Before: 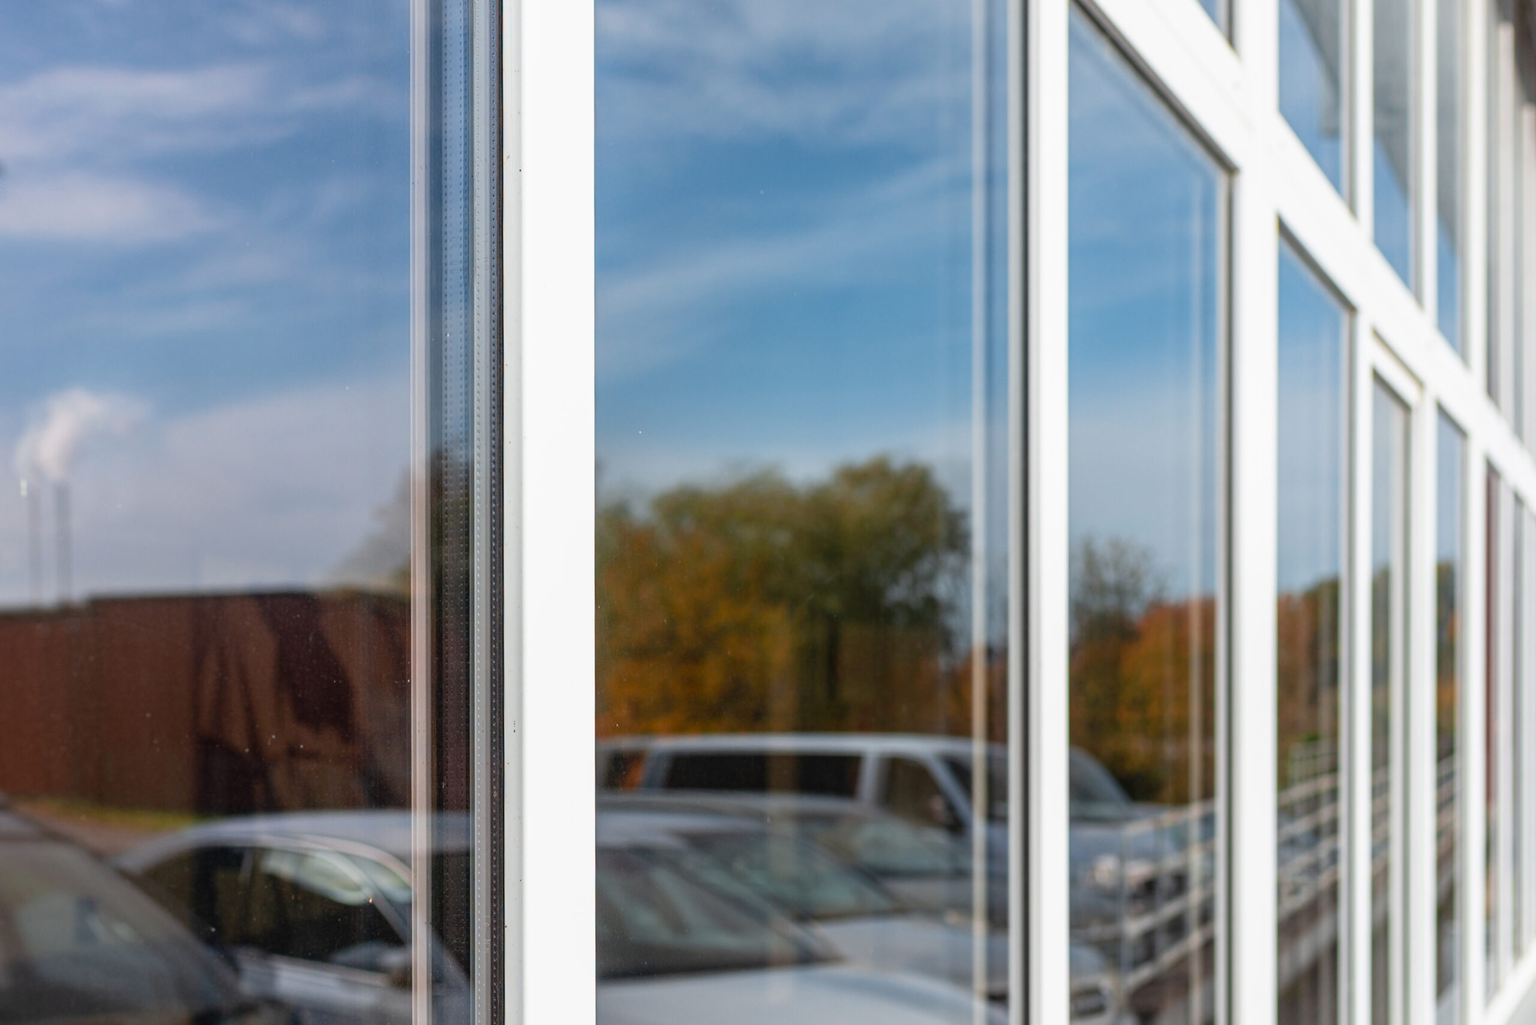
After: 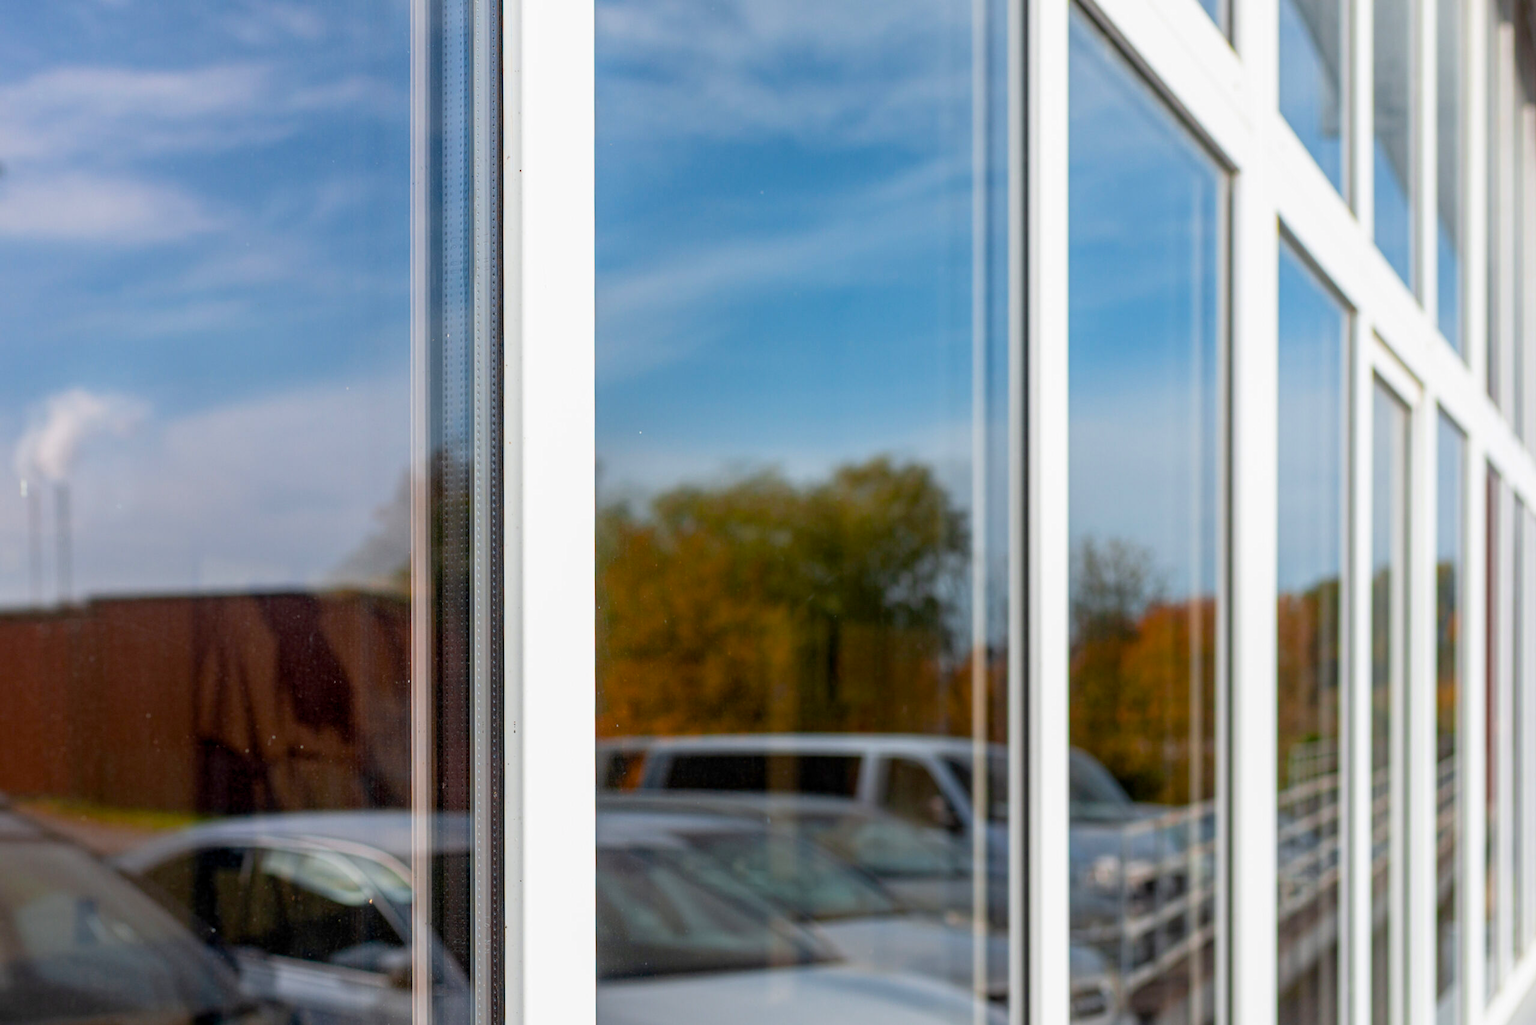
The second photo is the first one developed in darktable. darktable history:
color balance rgb: power › hue 73.07°, global offset › luminance -0.511%, perceptual saturation grading › global saturation 25.67%
